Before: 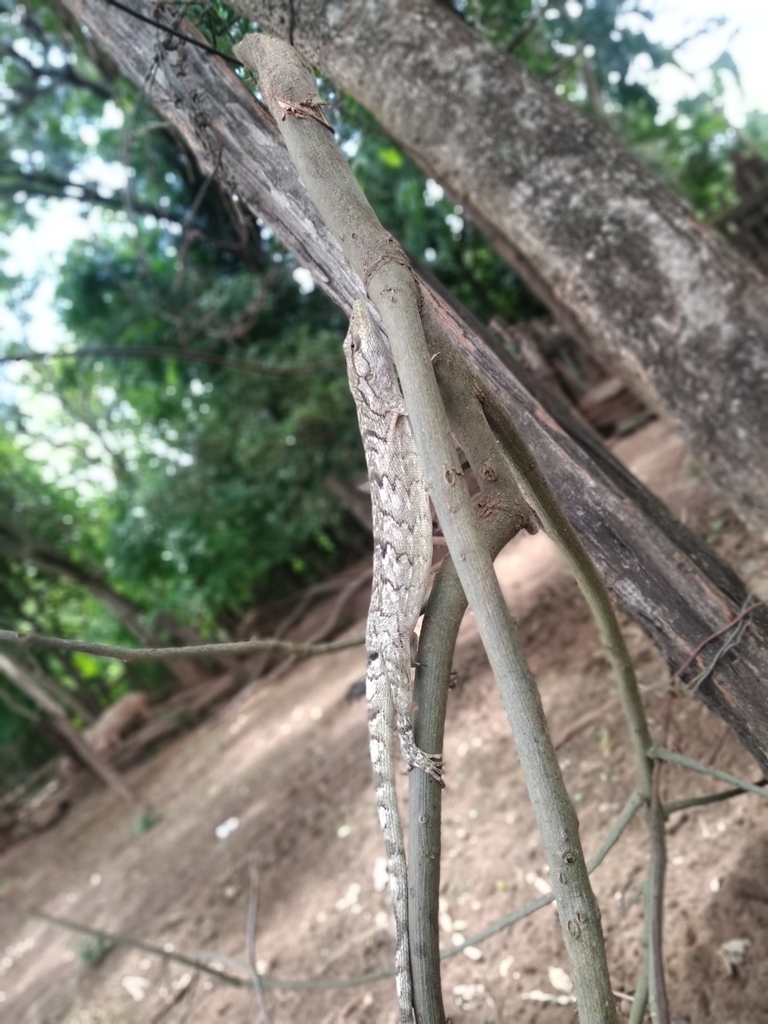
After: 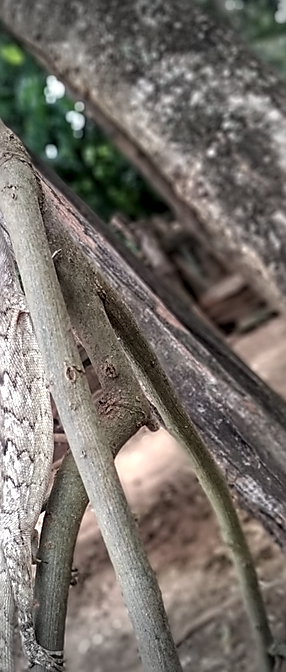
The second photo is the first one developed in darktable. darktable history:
crop and rotate: left 49.471%, top 10.103%, right 13.243%, bottom 24.237%
vignetting: fall-off start 99.56%, brightness -0.575, center (-0.031, -0.046), width/height ratio 1.311, dithering 8-bit output, unbound false
sharpen: radius 1.382, amount 1.259, threshold 0.754
local contrast: highlights 44%, shadows 61%, detail 137%, midtone range 0.508
